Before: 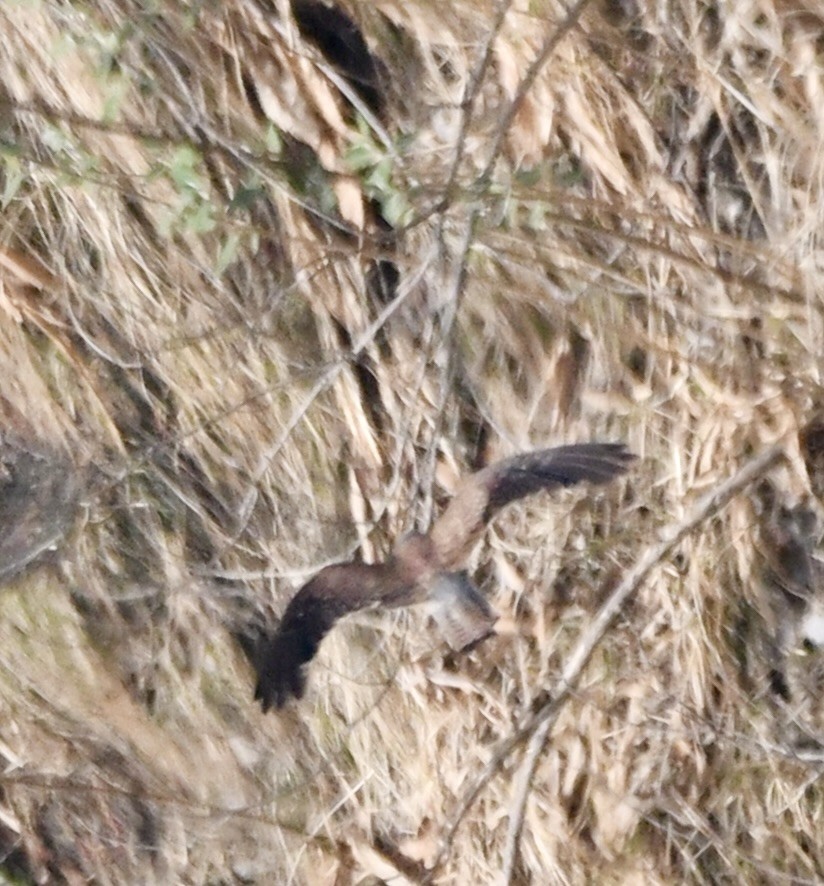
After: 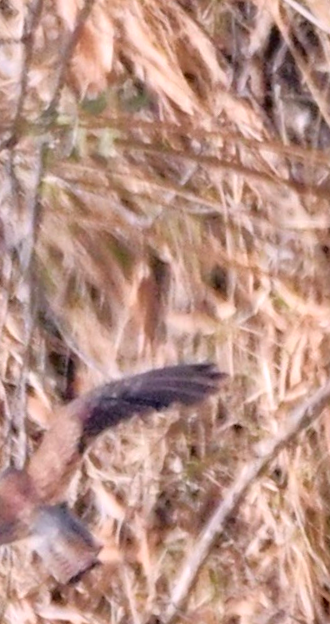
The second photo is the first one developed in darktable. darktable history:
tone curve: curves: ch0 [(0, 0) (0.126, 0.061) (0.362, 0.382) (0.498, 0.498) (0.706, 0.712) (1, 1)]; ch1 [(0, 0) (0.5, 0.522) (0.55, 0.586) (1, 1)]; ch2 [(0, 0) (0.44, 0.424) (0.5, 0.482) (0.537, 0.538) (1, 1)], color space Lab, independent channels, preserve colors none
rotate and perspective: rotation -4.86°, automatic cropping off
color correction: saturation 0.99
crop and rotate: left 49.936%, top 10.094%, right 13.136%, bottom 24.256%
